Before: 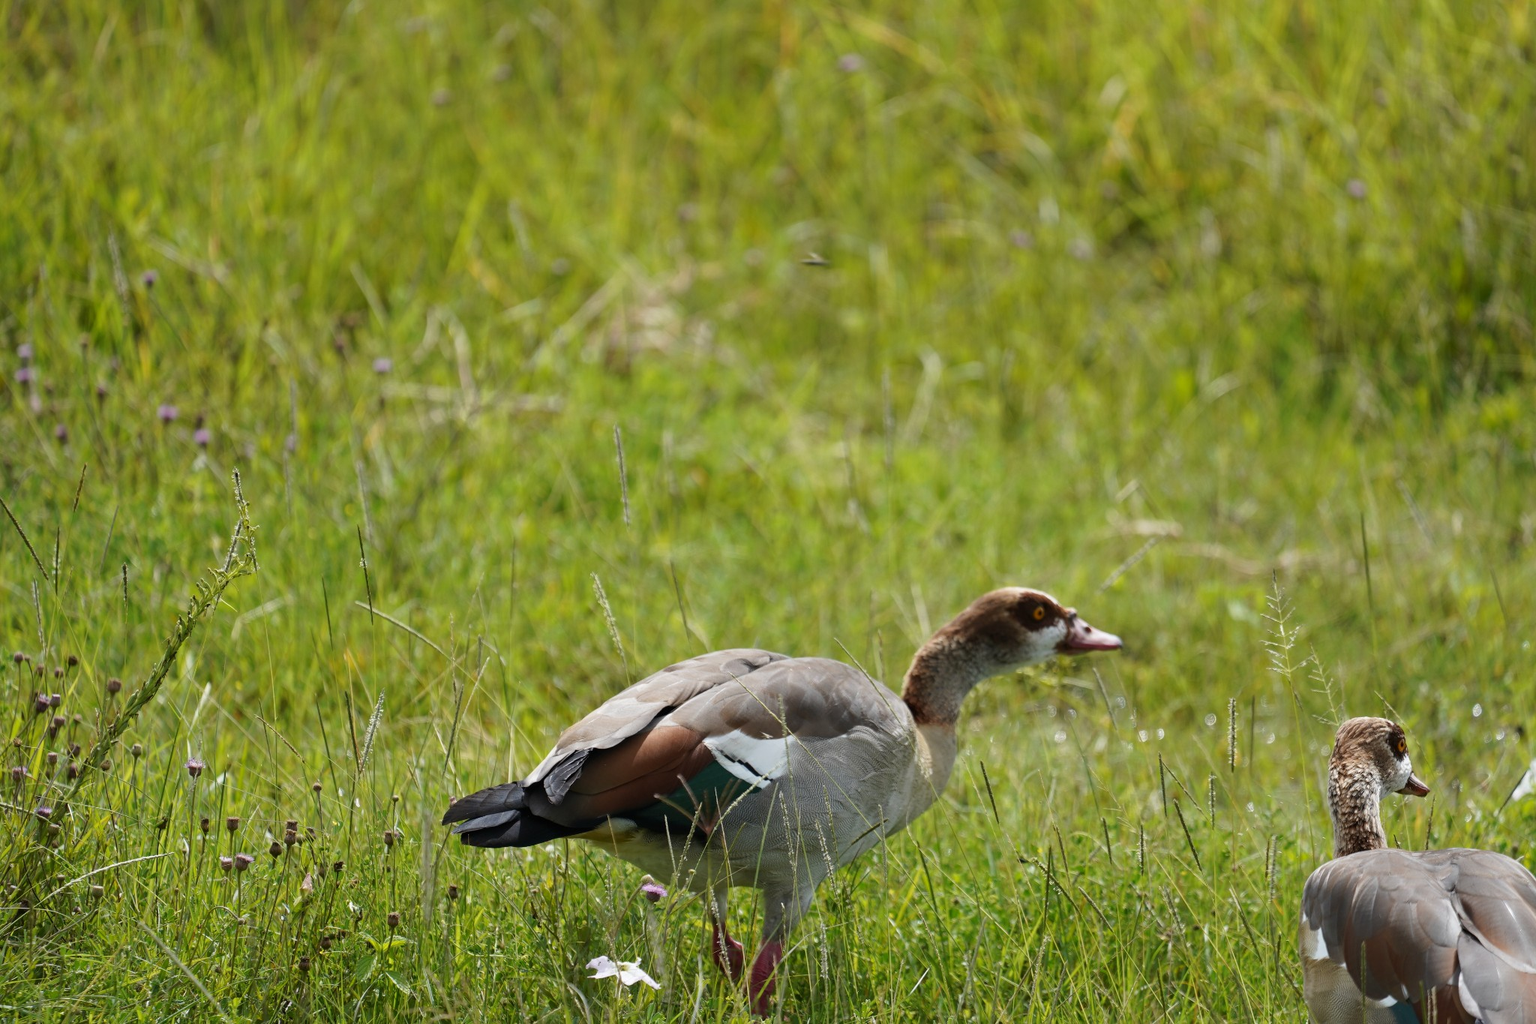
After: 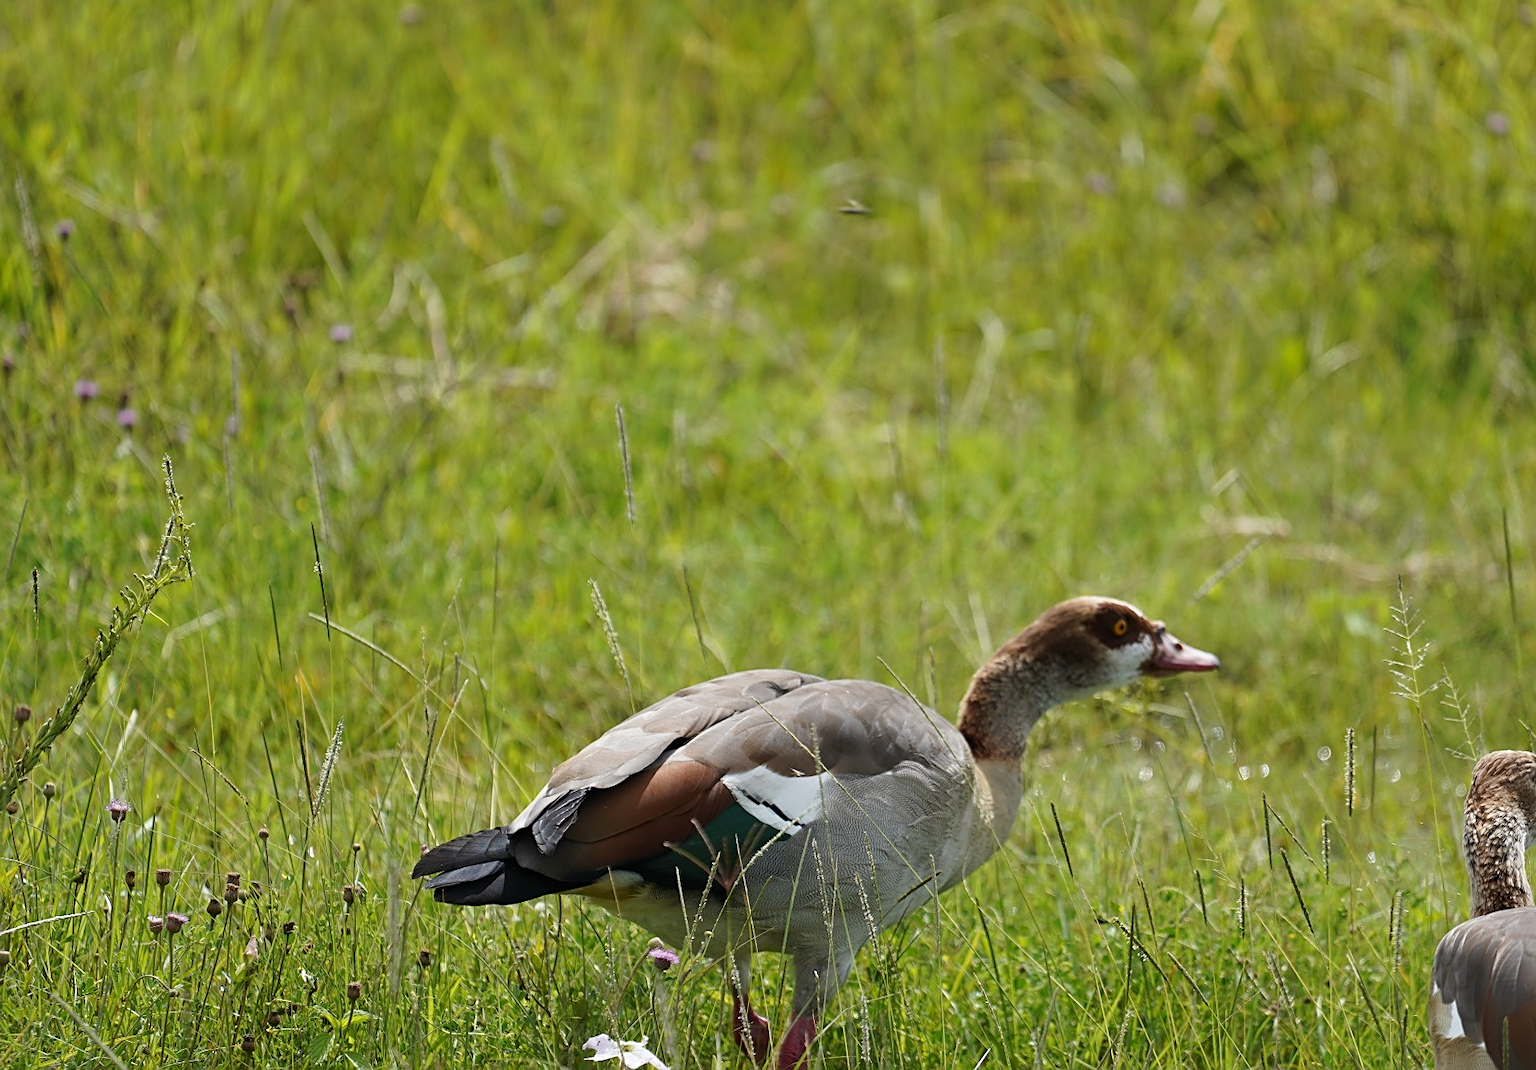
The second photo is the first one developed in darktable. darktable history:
crop: left 6.221%, top 8.281%, right 9.533%, bottom 3.612%
sharpen: on, module defaults
